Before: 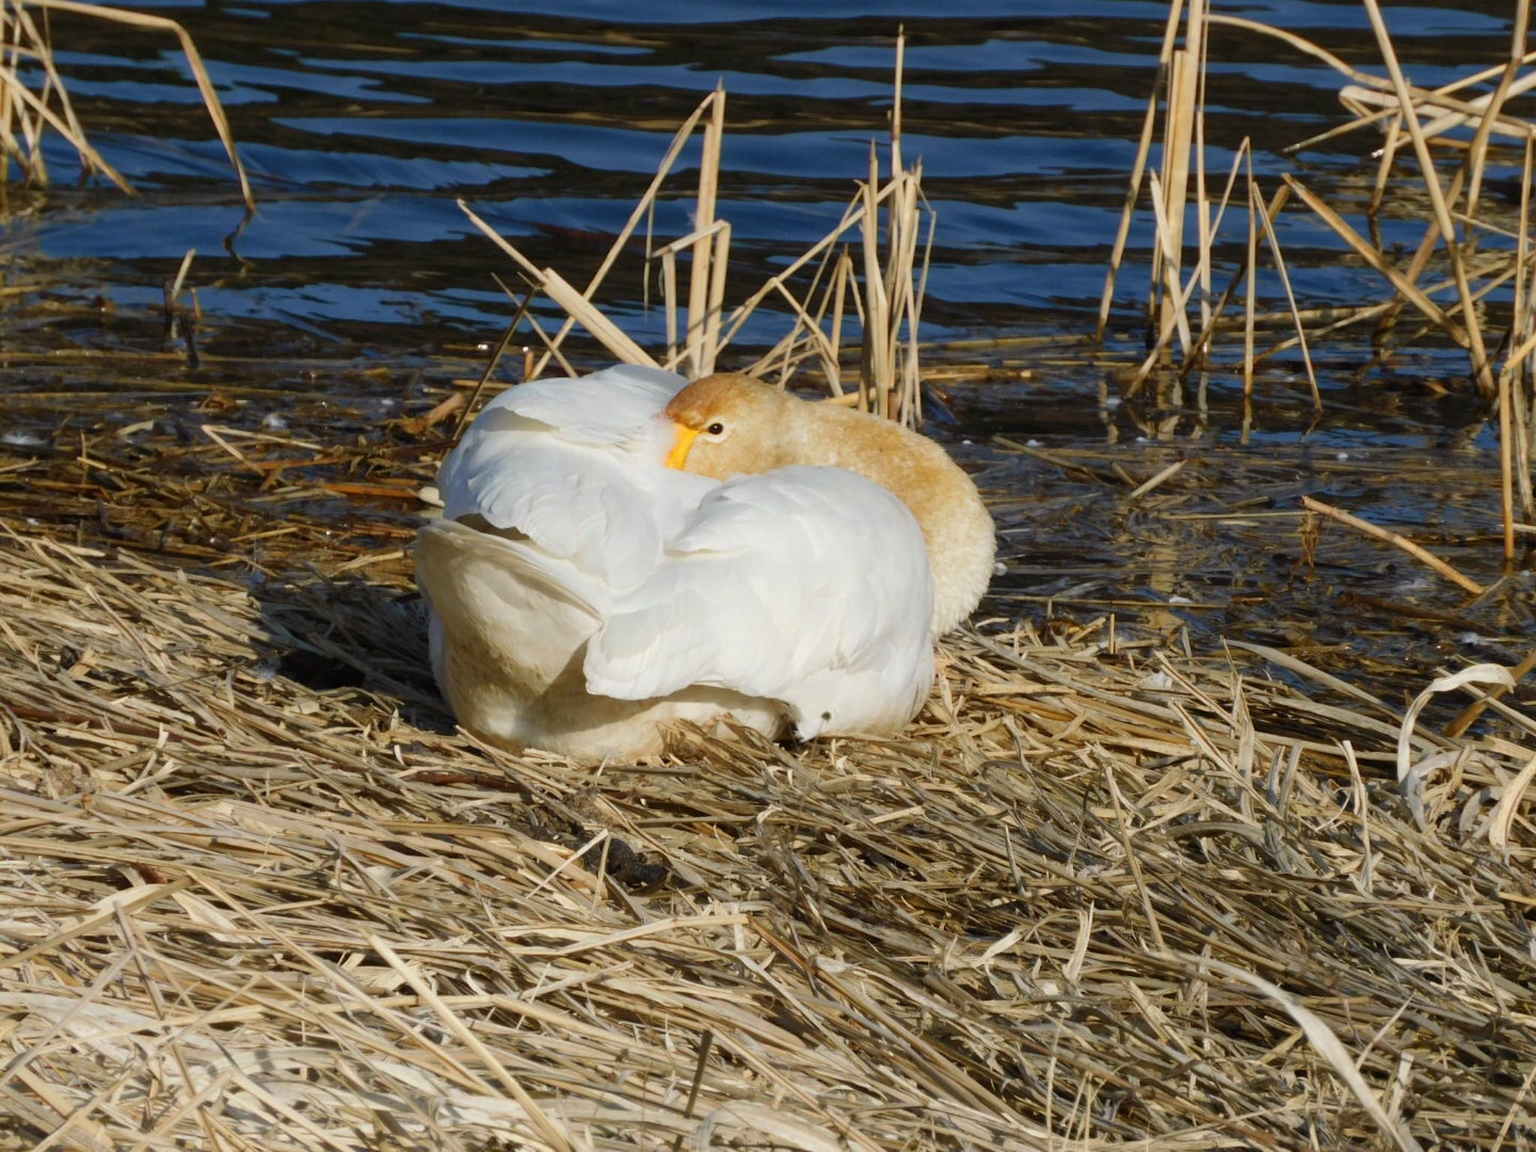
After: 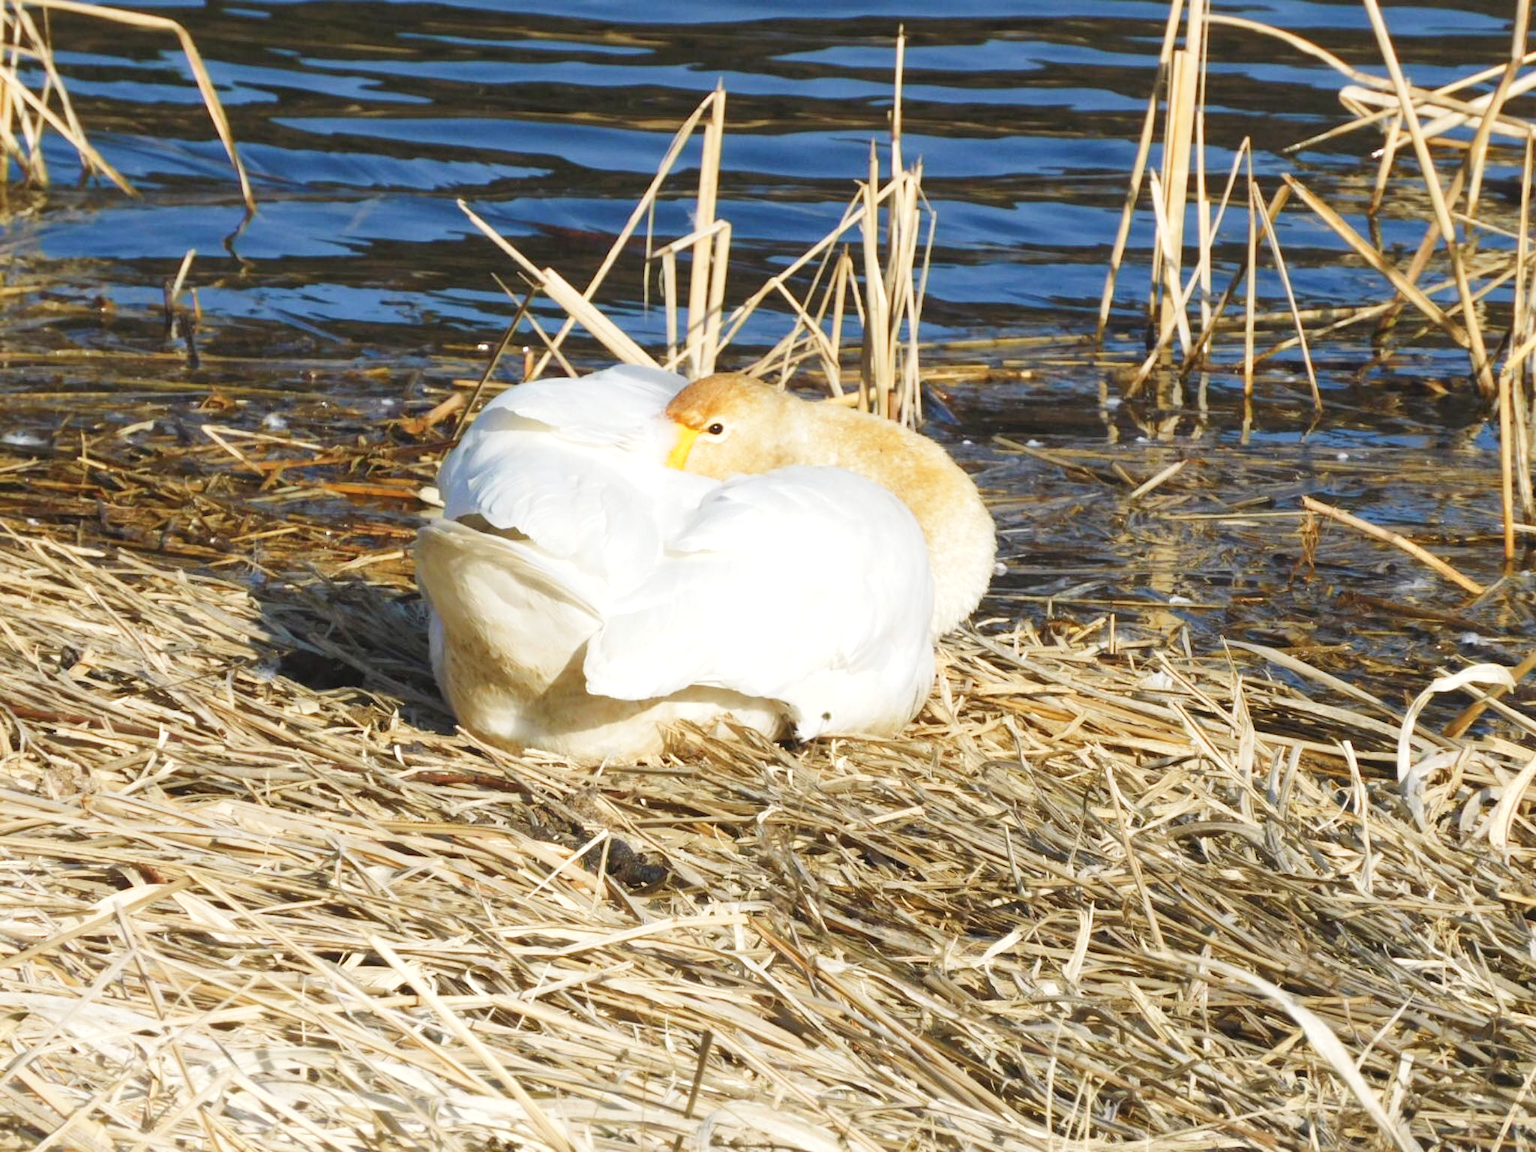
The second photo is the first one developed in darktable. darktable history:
base curve: curves: ch0 [(0, 0) (0.204, 0.334) (0.55, 0.733) (1, 1)], preserve colors none
shadows and highlights: radius 124.73, shadows 21.21, highlights -21.35, low approximation 0.01
exposure: black level correction -0.002, exposure 0.545 EV, compensate highlight preservation false
